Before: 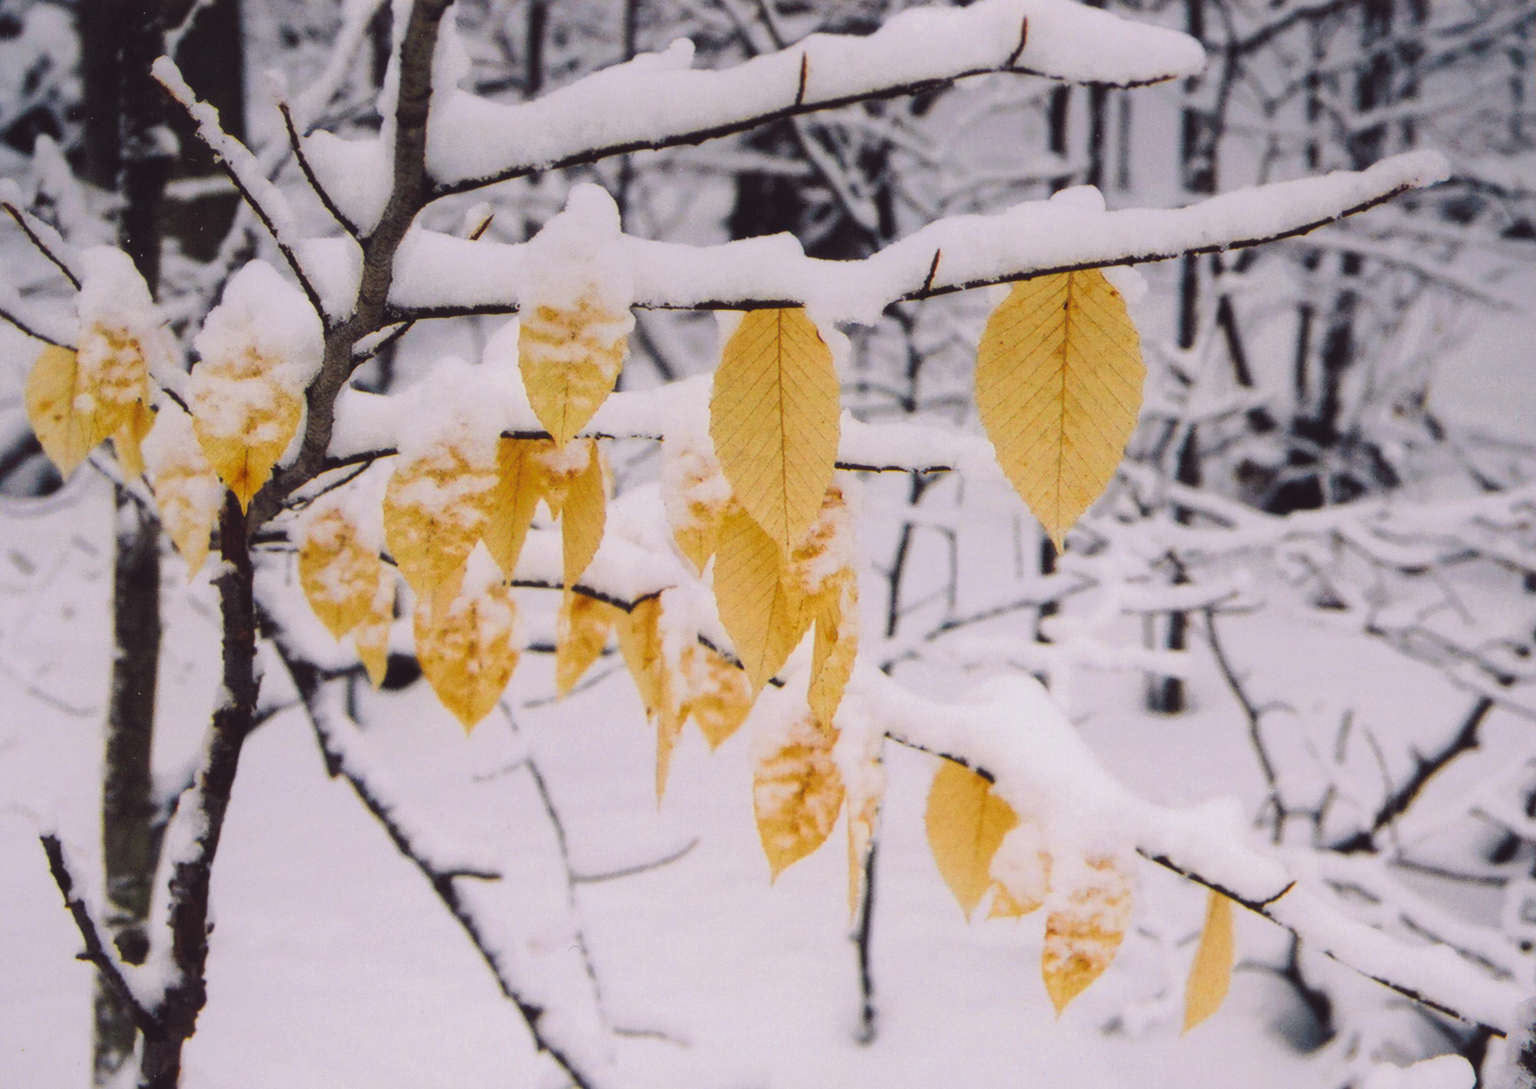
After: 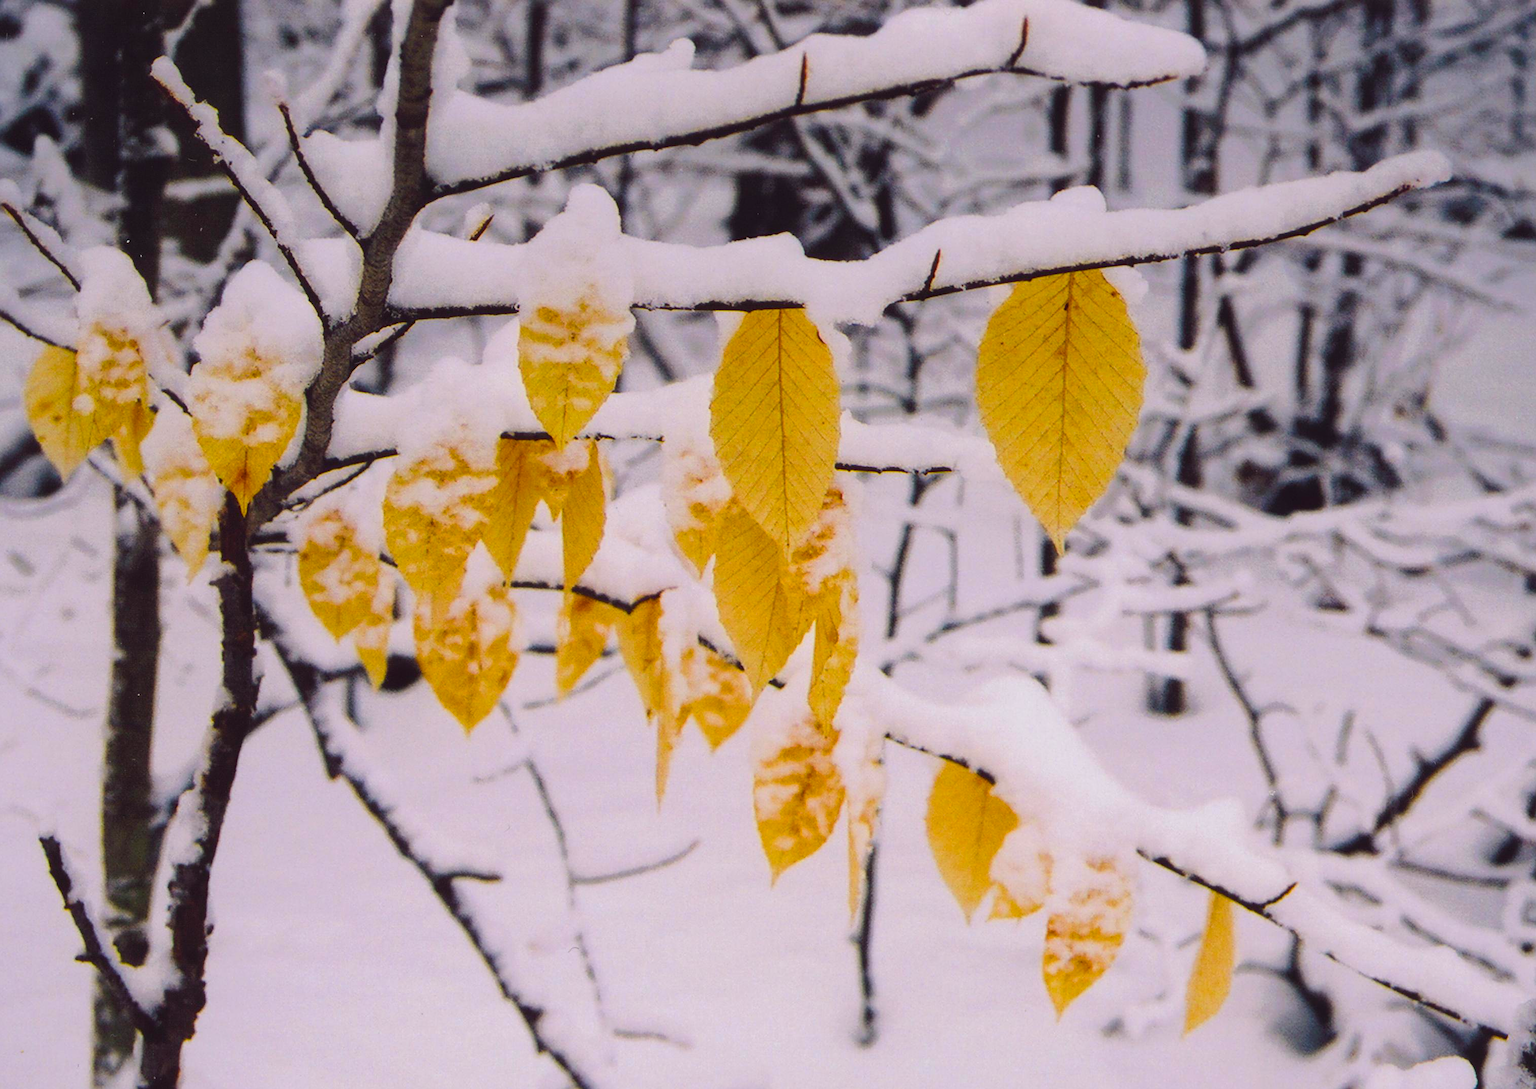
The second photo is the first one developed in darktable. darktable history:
color balance rgb: perceptual saturation grading › global saturation 30%, global vibrance 20%
contrast brightness saturation: contrast 0.03, brightness -0.04
sharpen: on, module defaults
crop and rotate: left 0.126%
